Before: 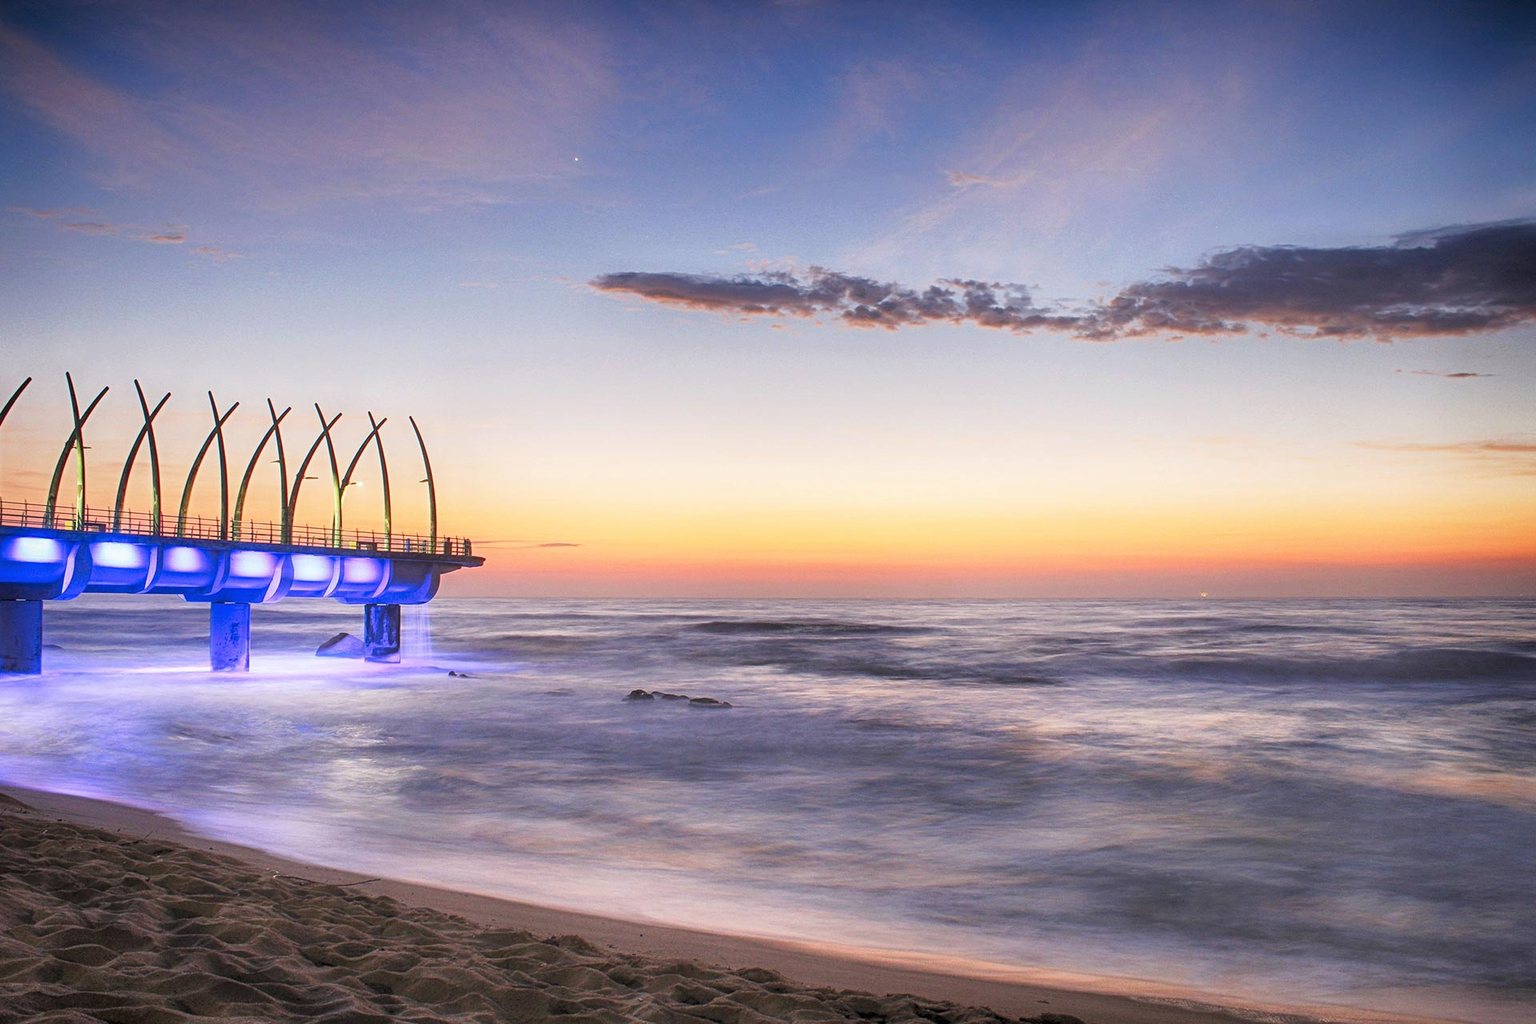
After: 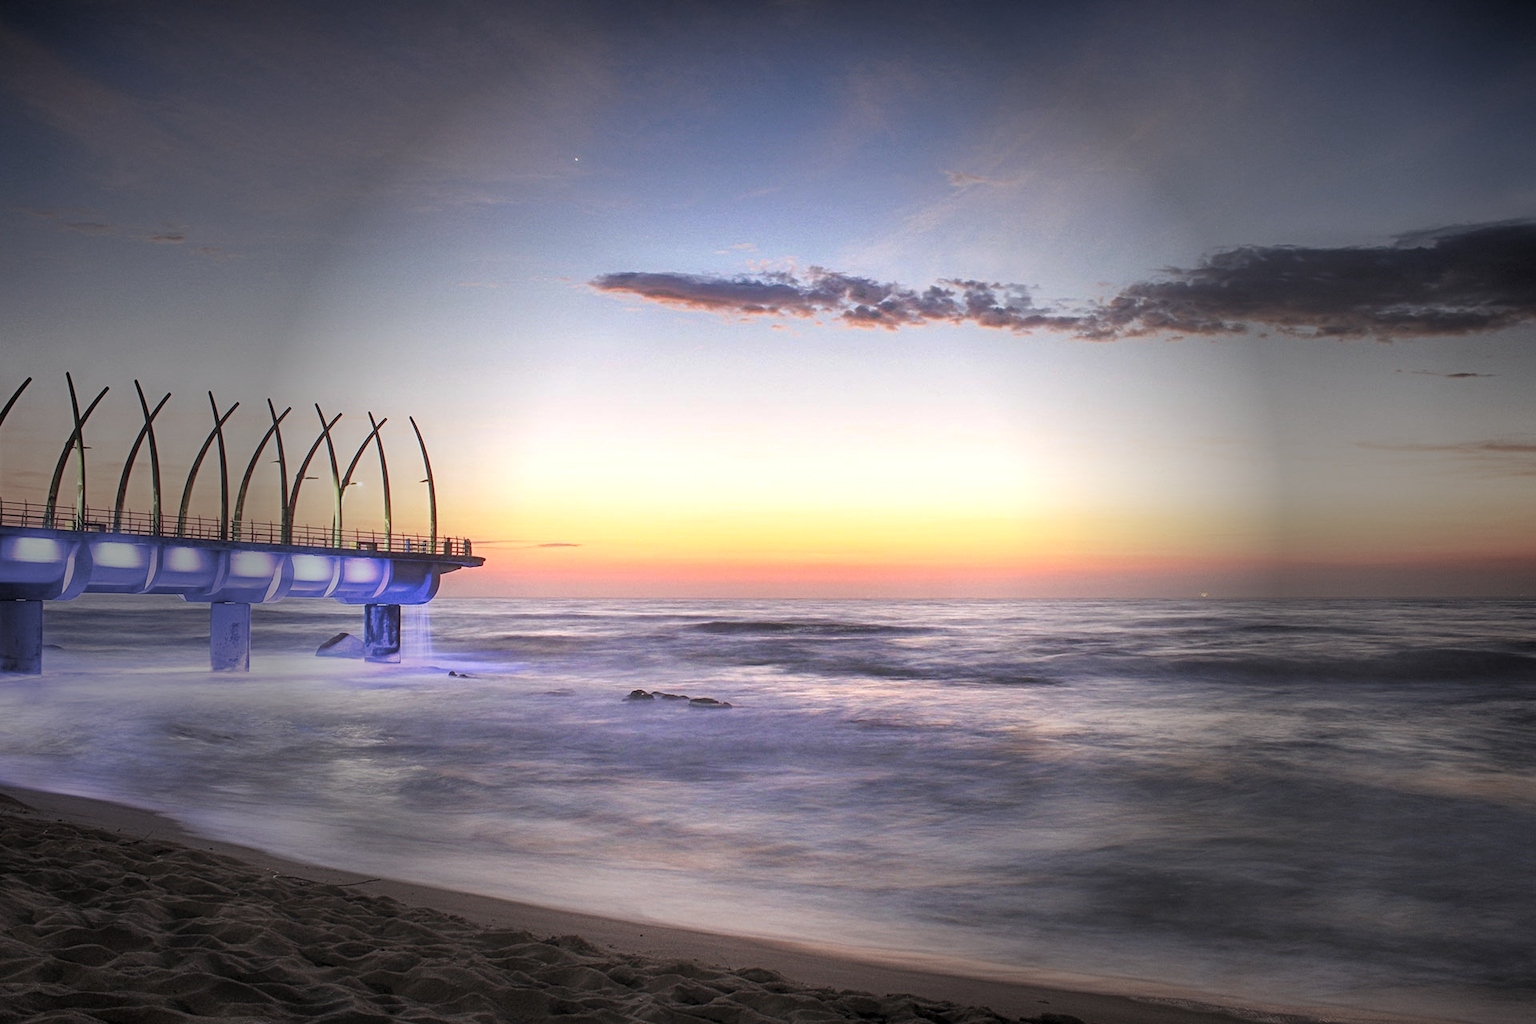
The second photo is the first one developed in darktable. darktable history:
vignetting: fall-off start 31.41%, fall-off radius 35.75%, brightness -0.684
exposure: exposure 0.299 EV, compensate exposure bias true, compensate highlight preservation false
